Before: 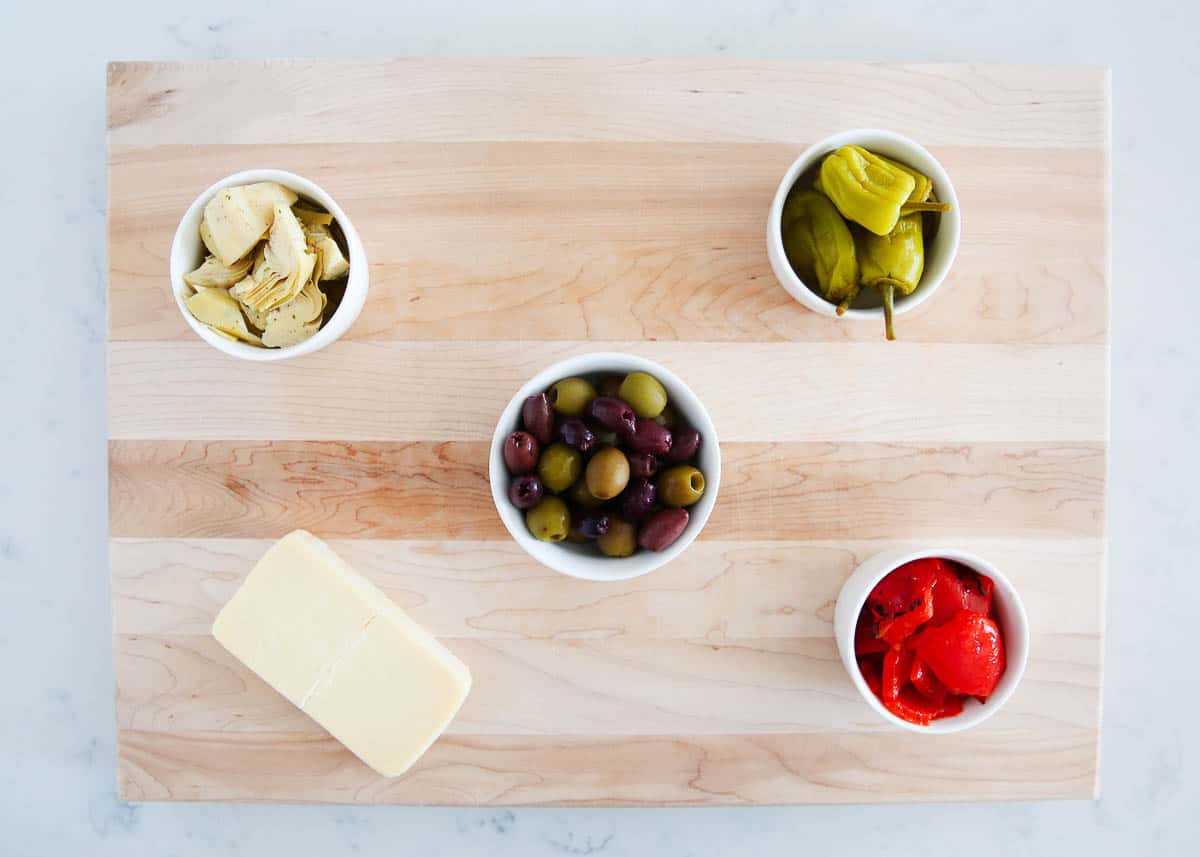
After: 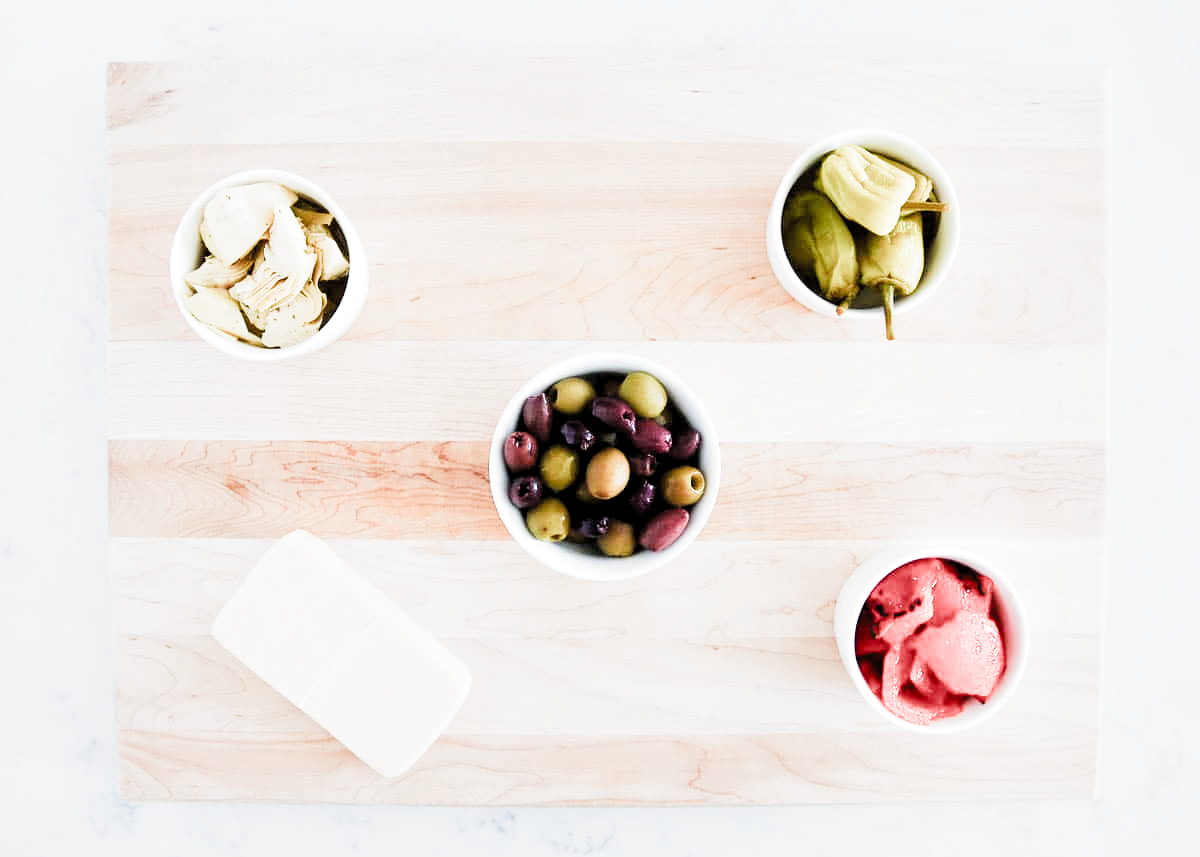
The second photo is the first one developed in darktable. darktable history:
filmic rgb: black relative exposure -5 EV, white relative exposure 3.98 EV, hardness 2.89, contrast 1.397, color science v5 (2021), contrast in shadows safe, contrast in highlights safe
local contrast: mode bilateral grid, contrast 25, coarseness 50, detail 122%, midtone range 0.2
exposure: black level correction 0.001, exposure 1.398 EV, compensate exposure bias true, compensate highlight preservation false
contrast equalizer: y [[0.524 ×6], [0.512 ×6], [0.379 ×6], [0 ×6], [0 ×6]]
